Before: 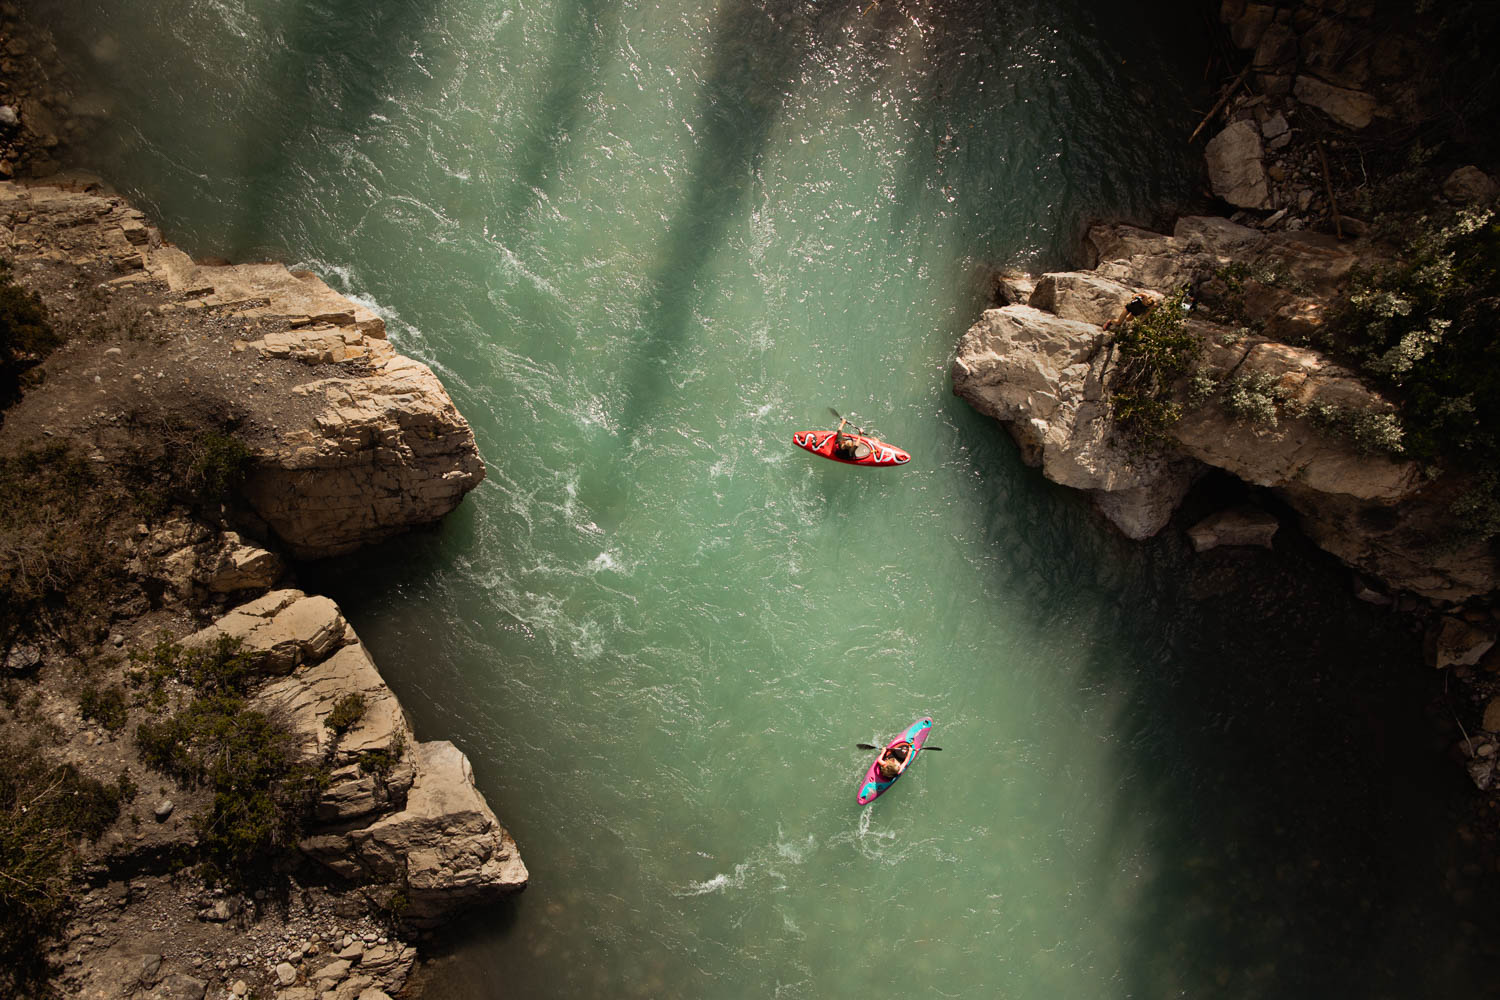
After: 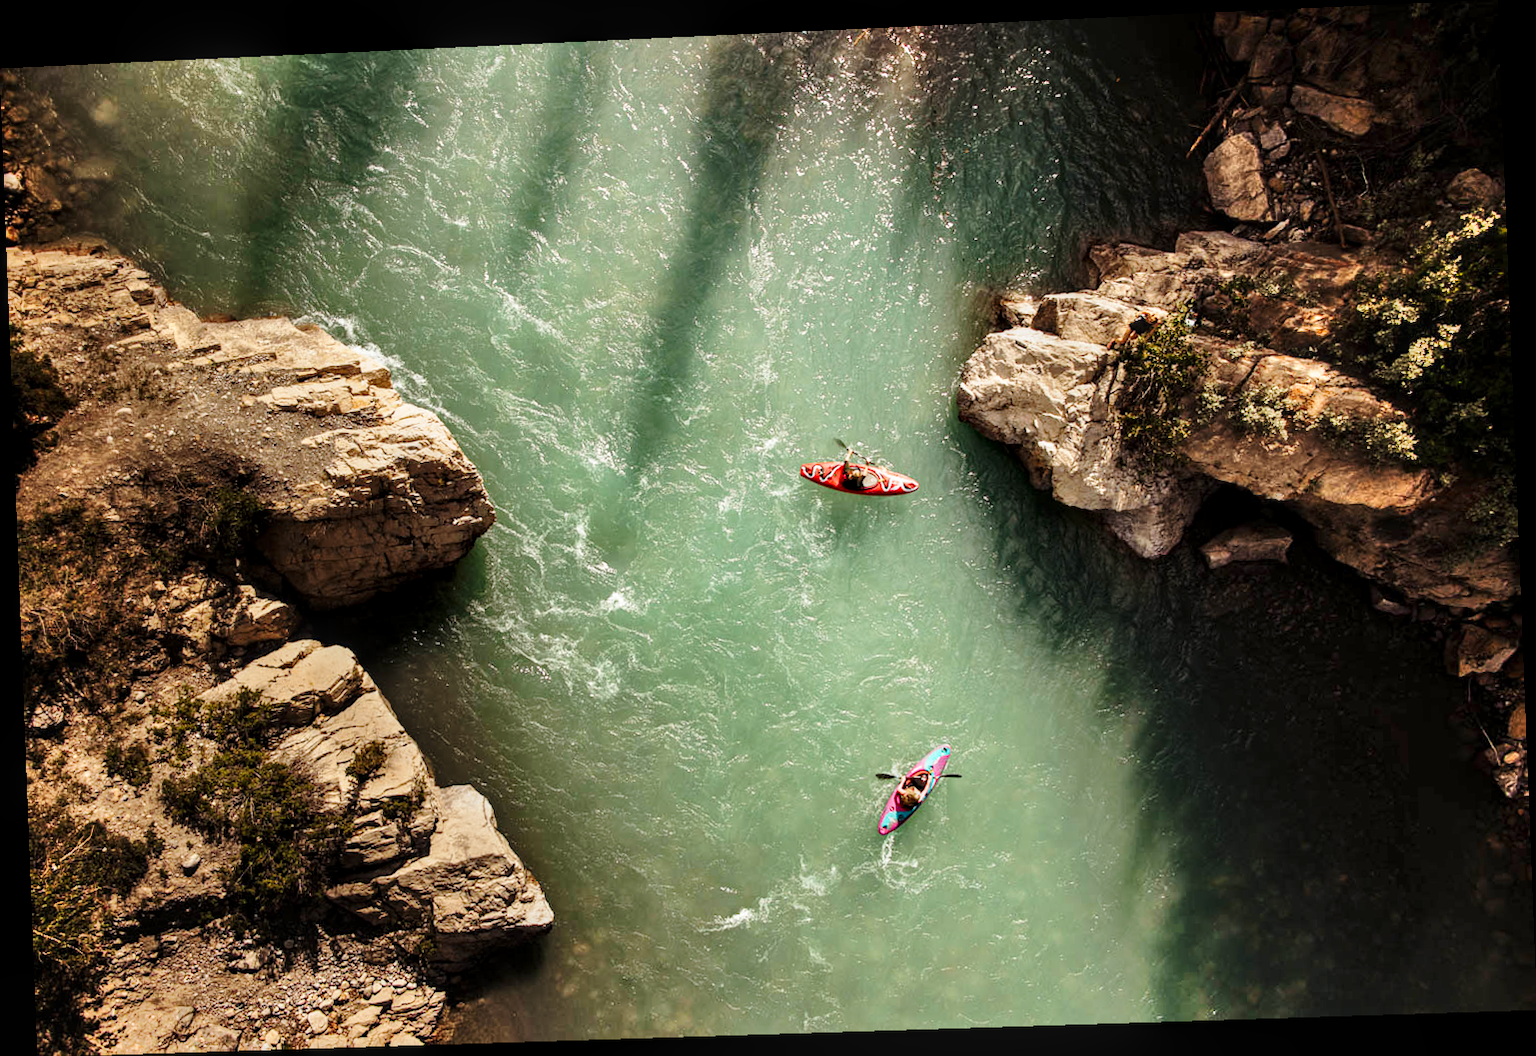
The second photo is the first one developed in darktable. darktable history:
local contrast: on, module defaults
shadows and highlights: soften with gaussian
base curve: curves: ch0 [(0, 0) (0.028, 0.03) (0.121, 0.232) (0.46, 0.748) (0.859, 0.968) (1, 1)], preserve colors none
exposure: black level correction 0.001, compensate highlight preservation false
rotate and perspective: rotation -2.22°, lens shift (horizontal) -0.022, automatic cropping off
